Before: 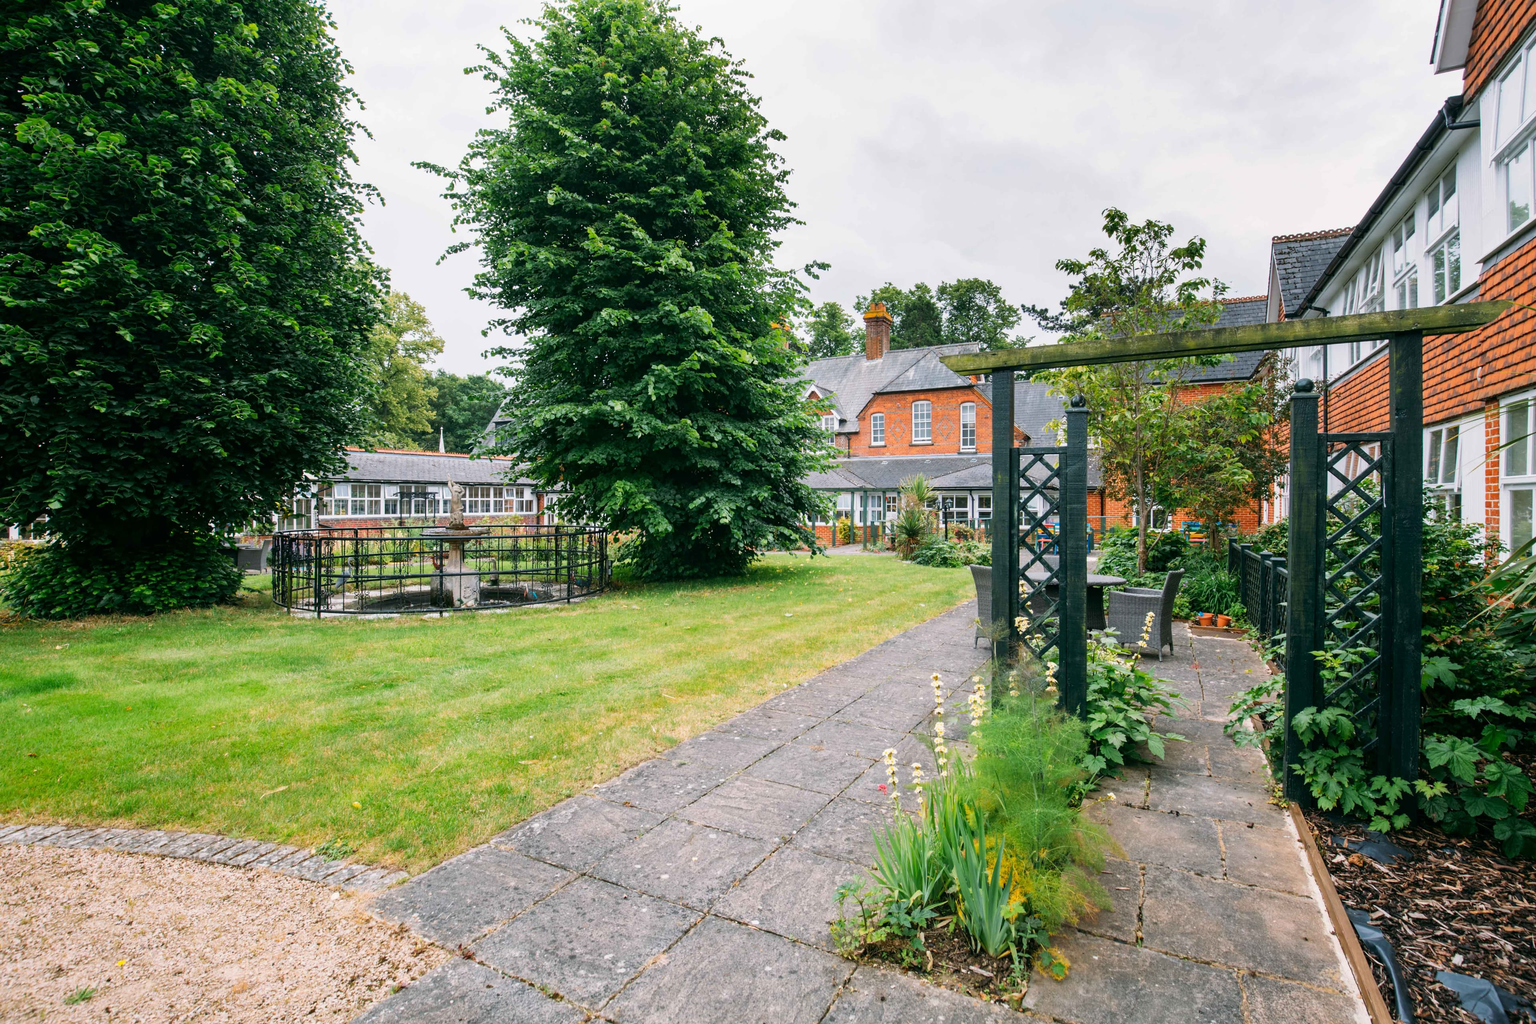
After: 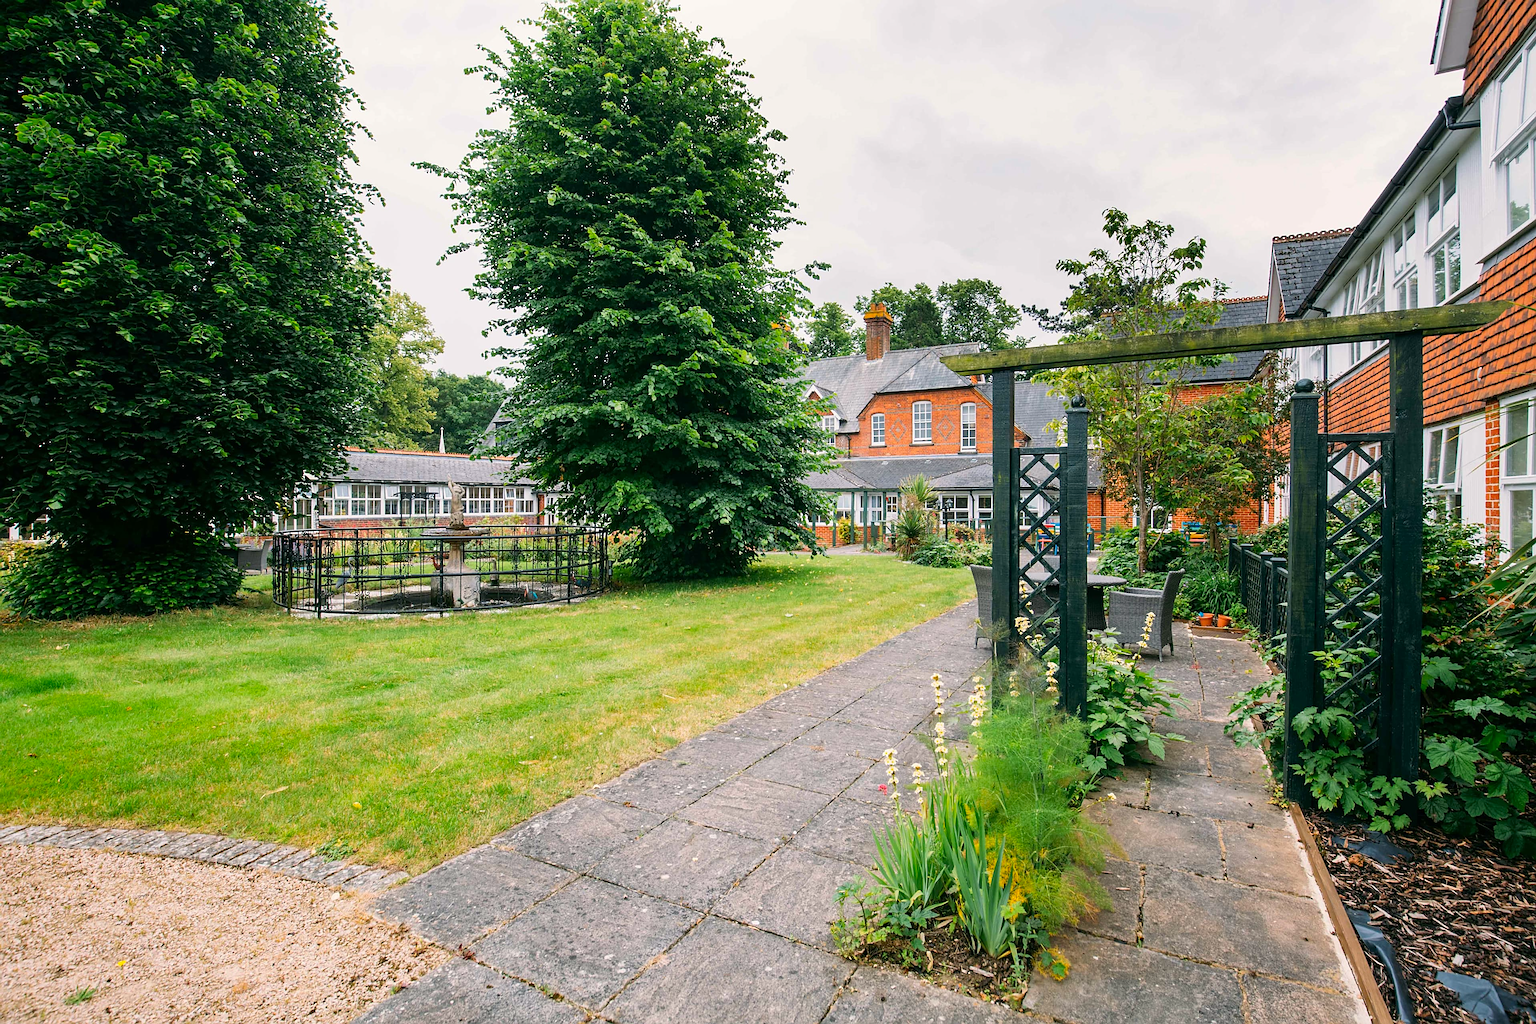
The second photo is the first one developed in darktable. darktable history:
color correction: highlights a* 0.816, highlights b* 2.78, saturation 1.1
sharpen: amount 0.575
